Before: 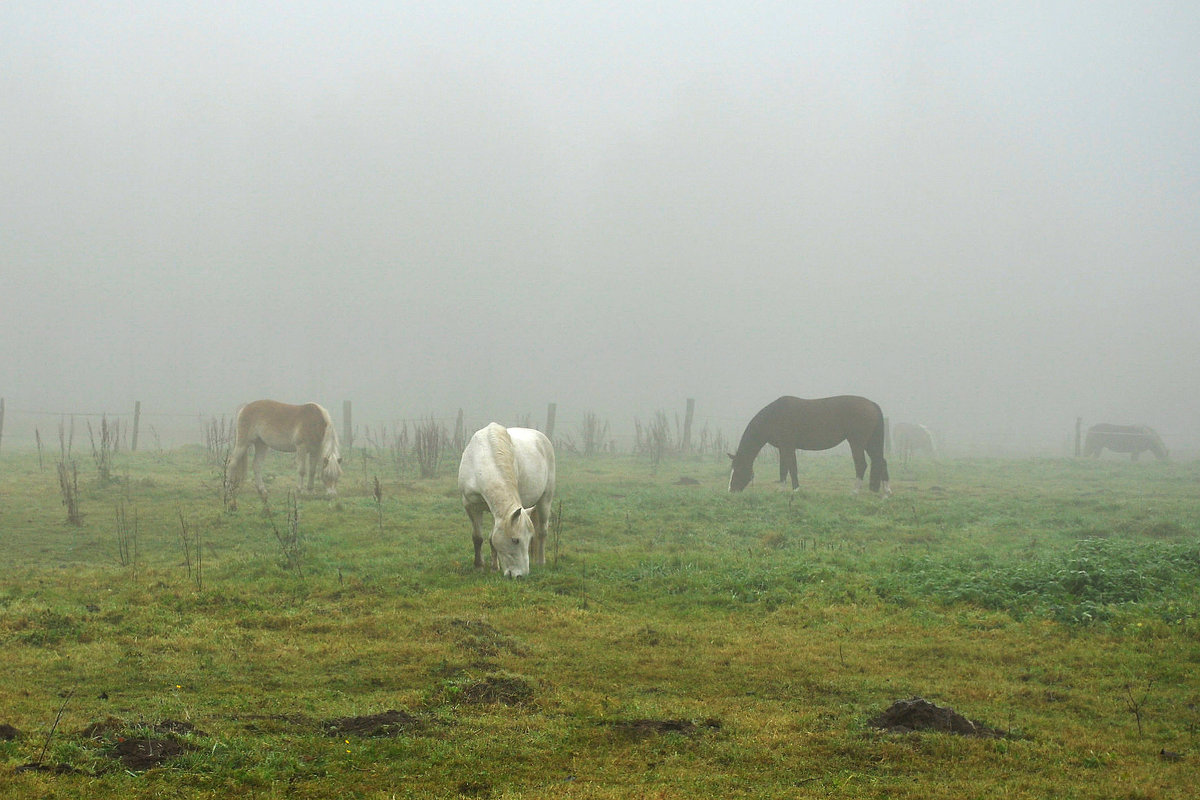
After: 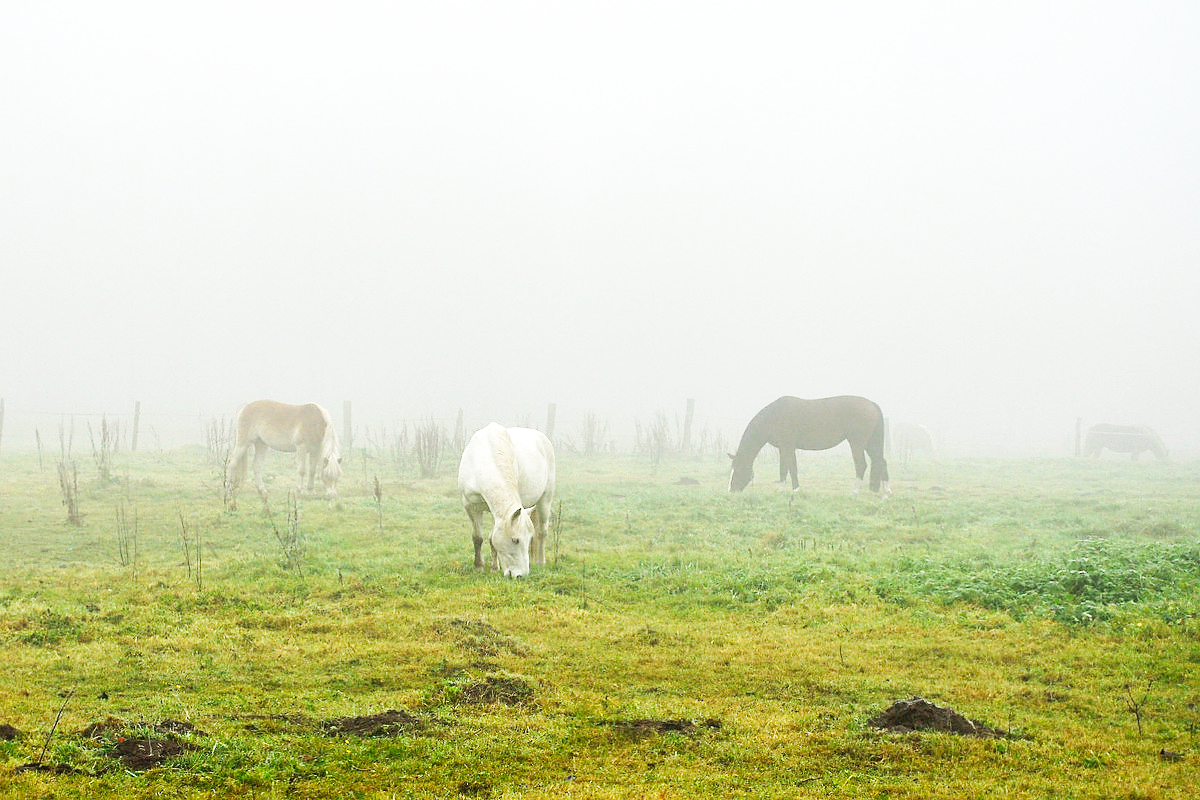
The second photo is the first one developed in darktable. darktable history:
sharpen: amount 0.2
rgb levels: preserve colors max RGB
base curve: curves: ch0 [(0, 0.003) (0.001, 0.002) (0.006, 0.004) (0.02, 0.022) (0.048, 0.086) (0.094, 0.234) (0.162, 0.431) (0.258, 0.629) (0.385, 0.8) (0.548, 0.918) (0.751, 0.988) (1, 1)], preserve colors none
